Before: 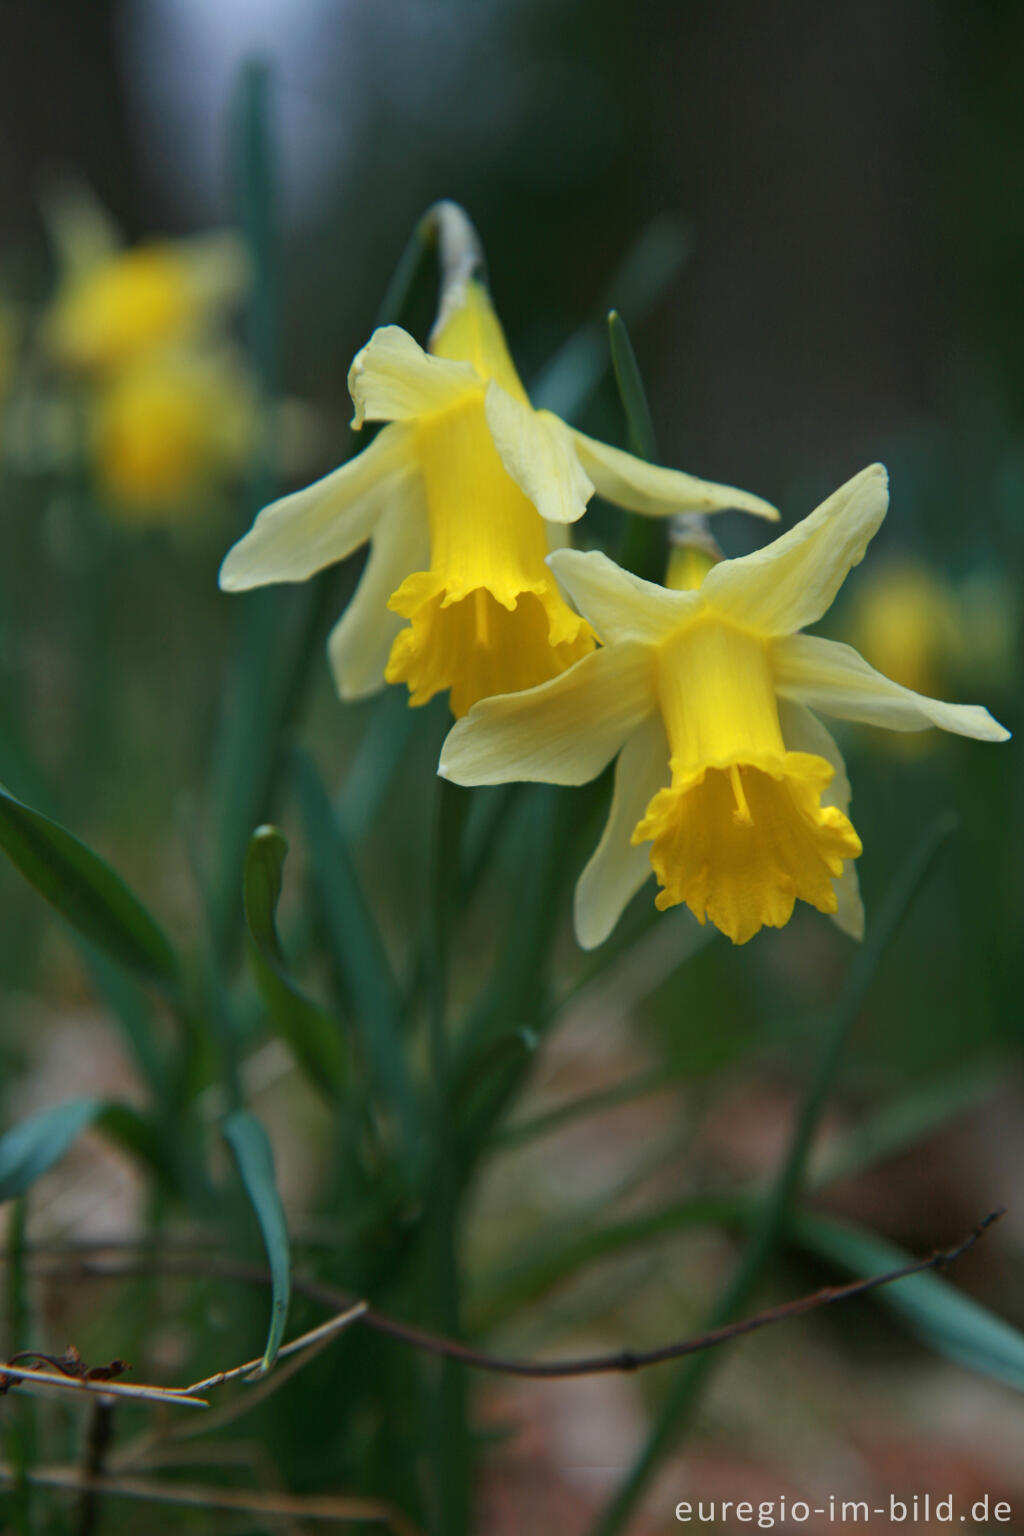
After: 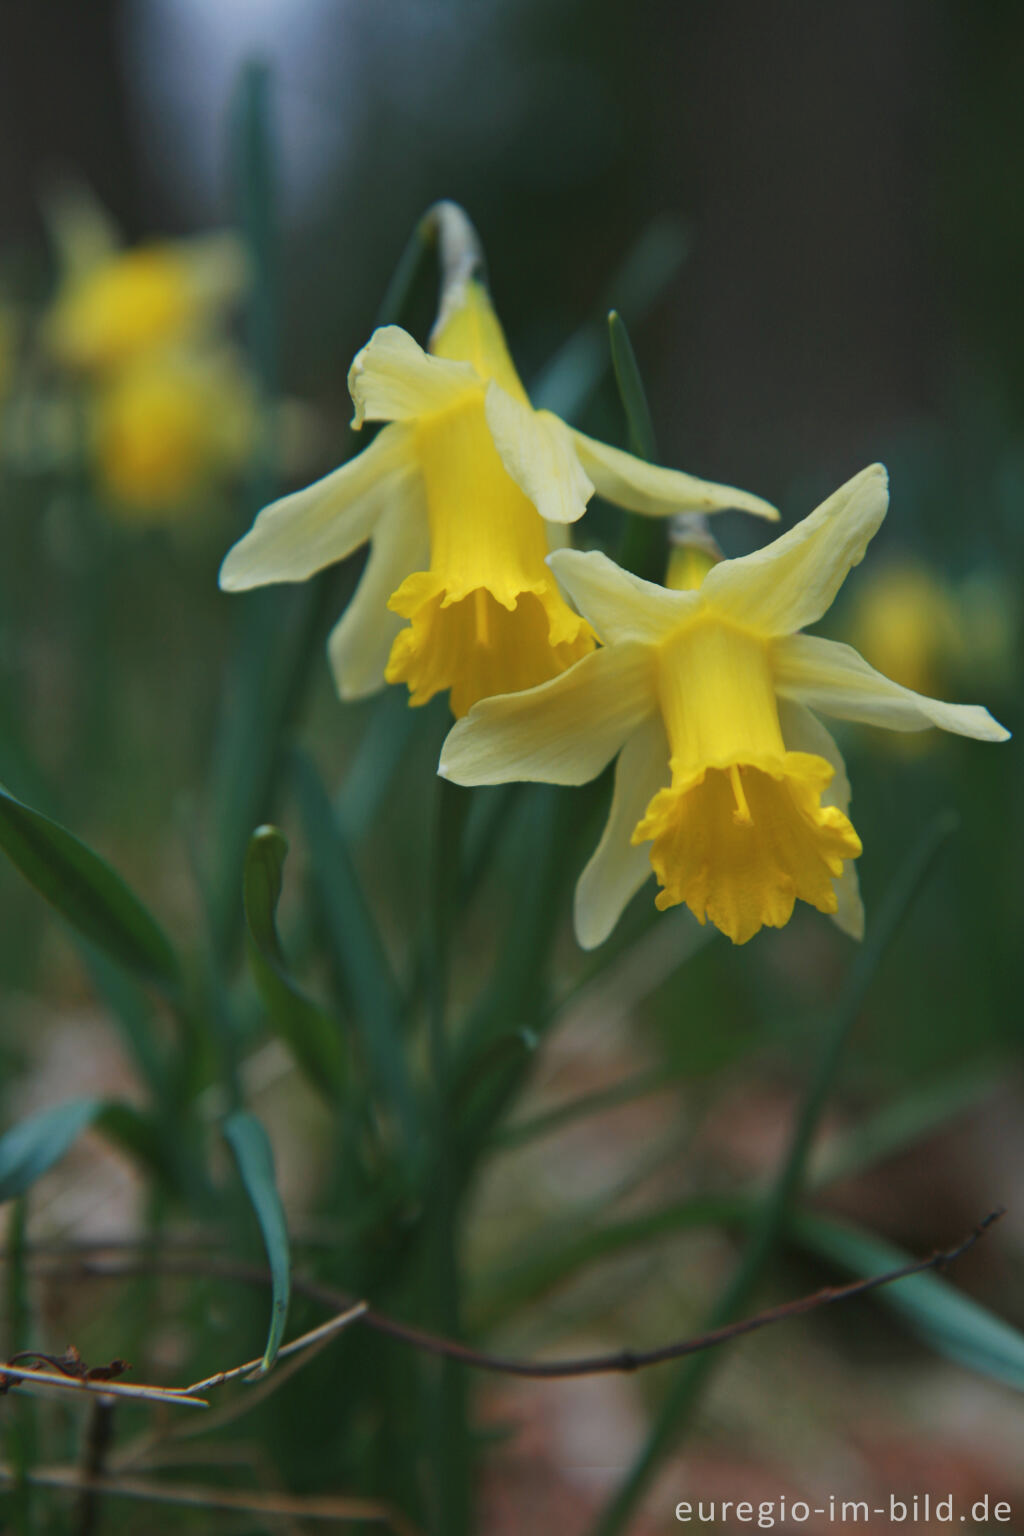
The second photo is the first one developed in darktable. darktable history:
tone curve: curves: ch0 [(0, 0) (0.003, 0.032) (0.011, 0.04) (0.025, 0.058) (0.044, 0.084) (0.069, 0.107) (0.1, 0.13) (0.136, 0.158) (0.177, 0.193) (0.224, 0.236) (0.277, 0.283) (0.335, 0.335) (0.399, 0.399) (0.468, 0.467) (0.543, 0.533) (0.623, 0.612) (0.709, 0.698) (0.801, 0.776) (0.898, 0.848) (1, 1)], preserve colors none
